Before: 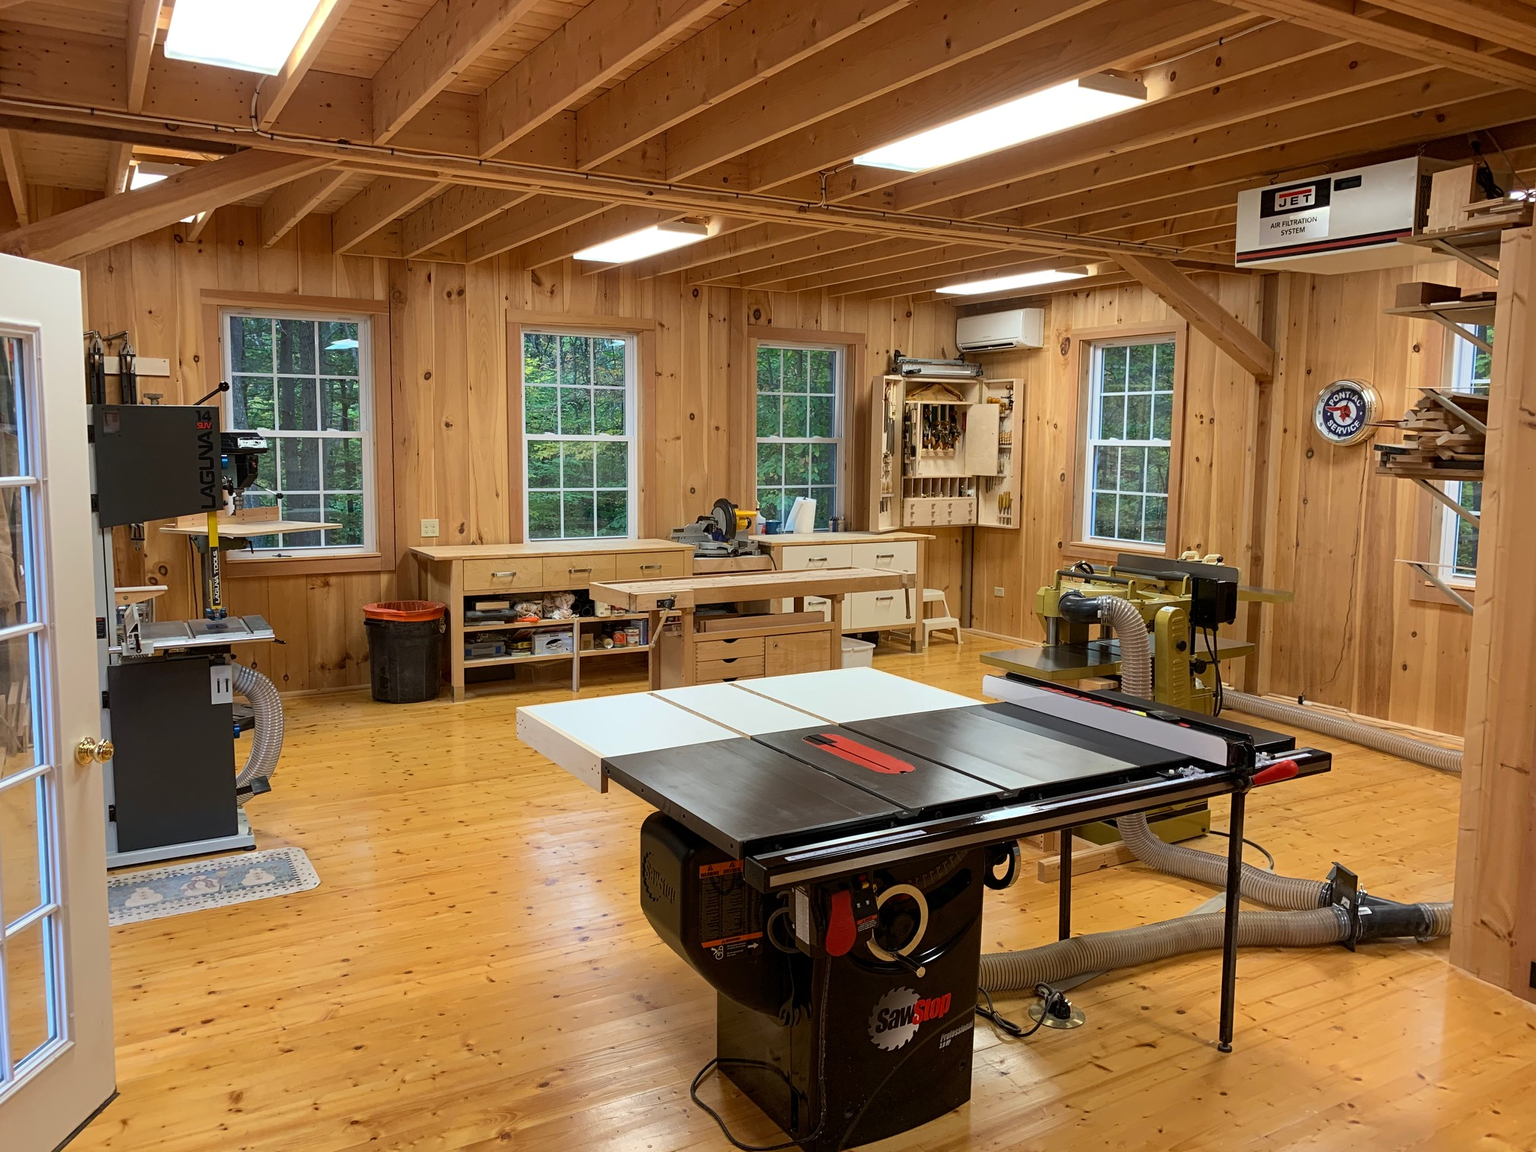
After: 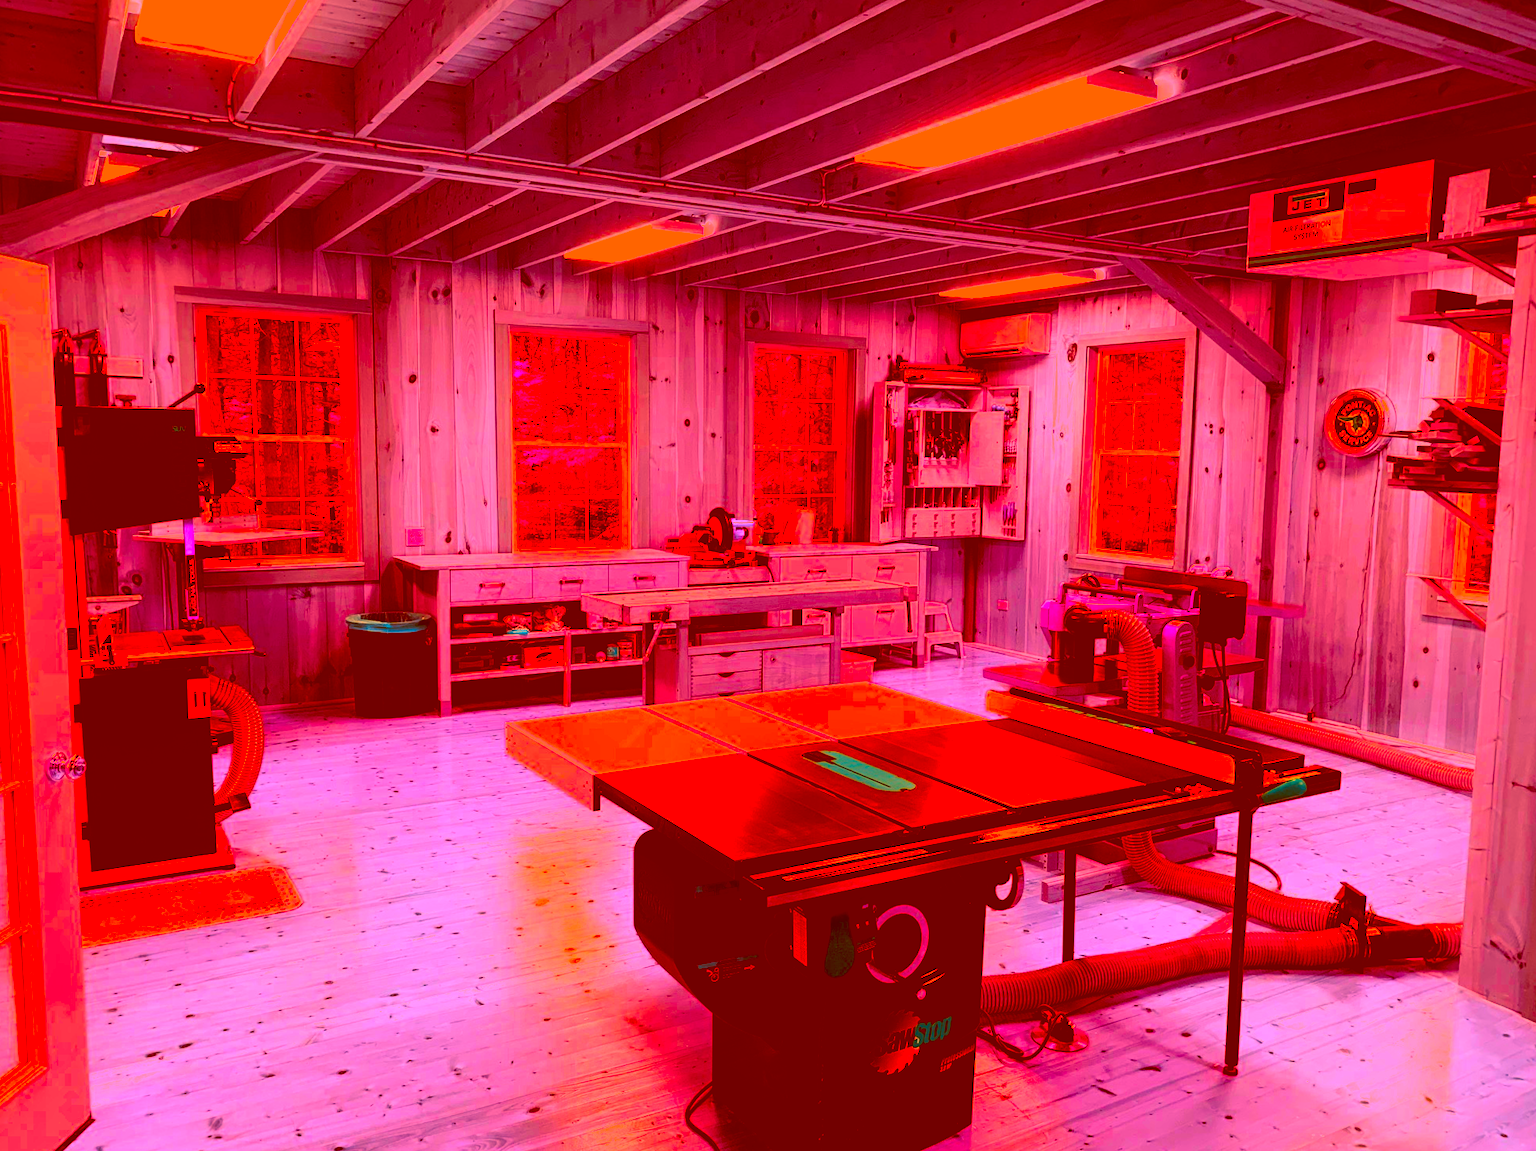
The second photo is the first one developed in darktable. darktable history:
filmic rgb: black relative exposure -3.57 EV, white relative exposure 2.29 EV, hardness 3.41
color correction: highlights a* -39.68, highlights b* -40, shadows a* -40, shadows b* -40, saturation -3
rotate and perspective: rotation 0.174°, lens shift (vertical) 0.013, lens shift (horizontal) 0.019, shear 0.001, automatic cropping original format, crop left 0.007, crop right 0.991, crop top 0.016, crop bottom 0.997
crop: left 1.743%, right 0.268%, bottom 2.011%
